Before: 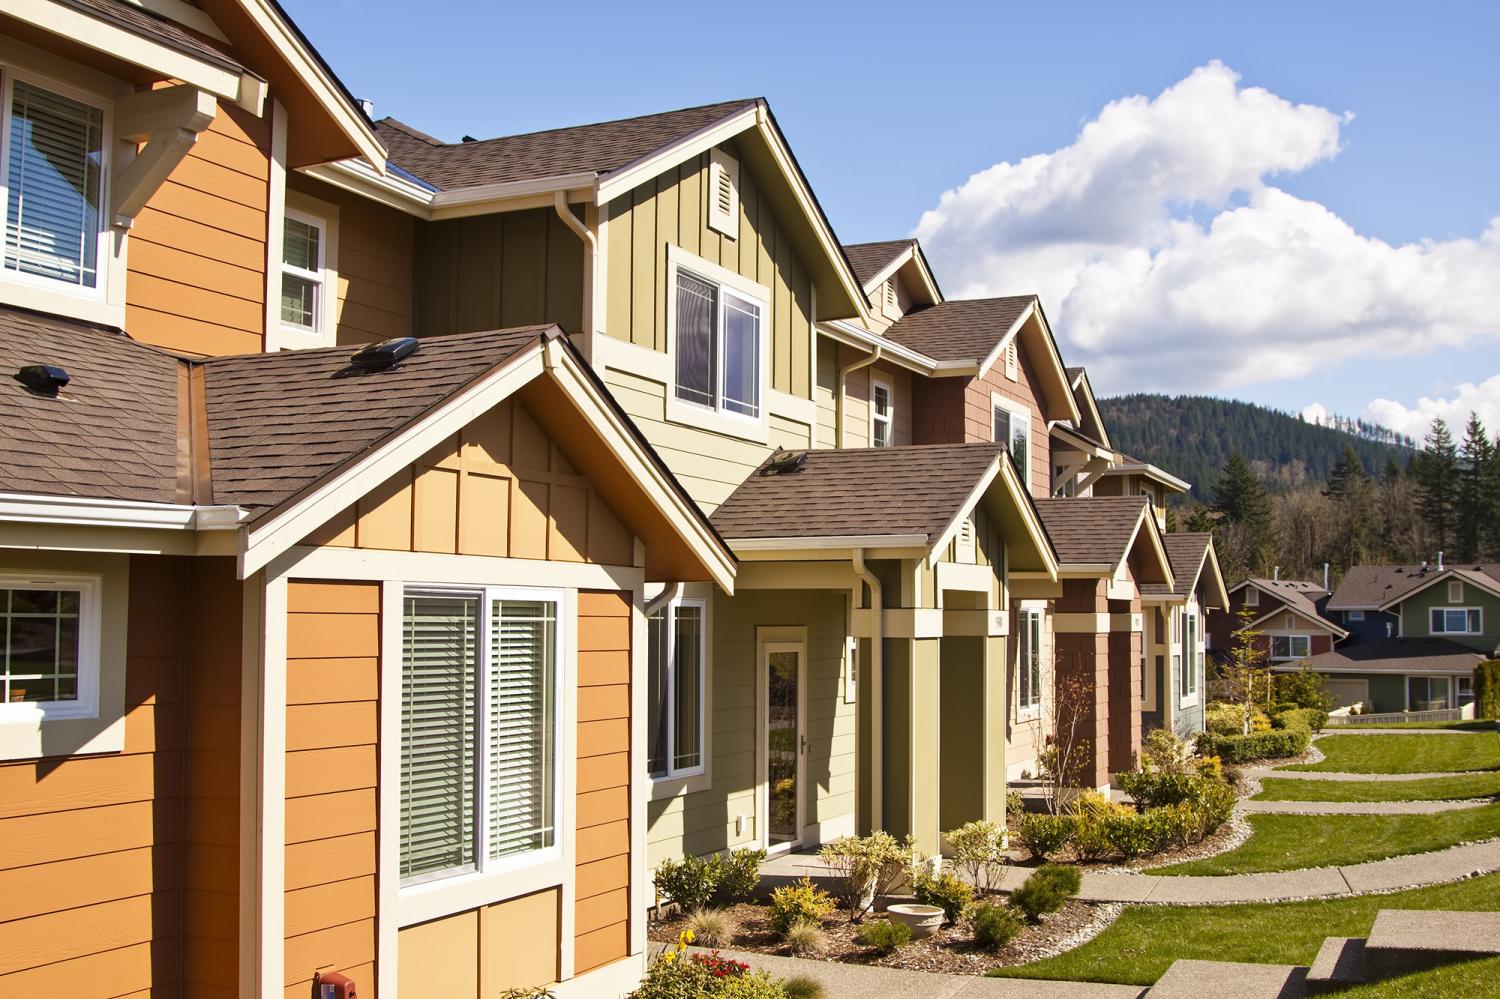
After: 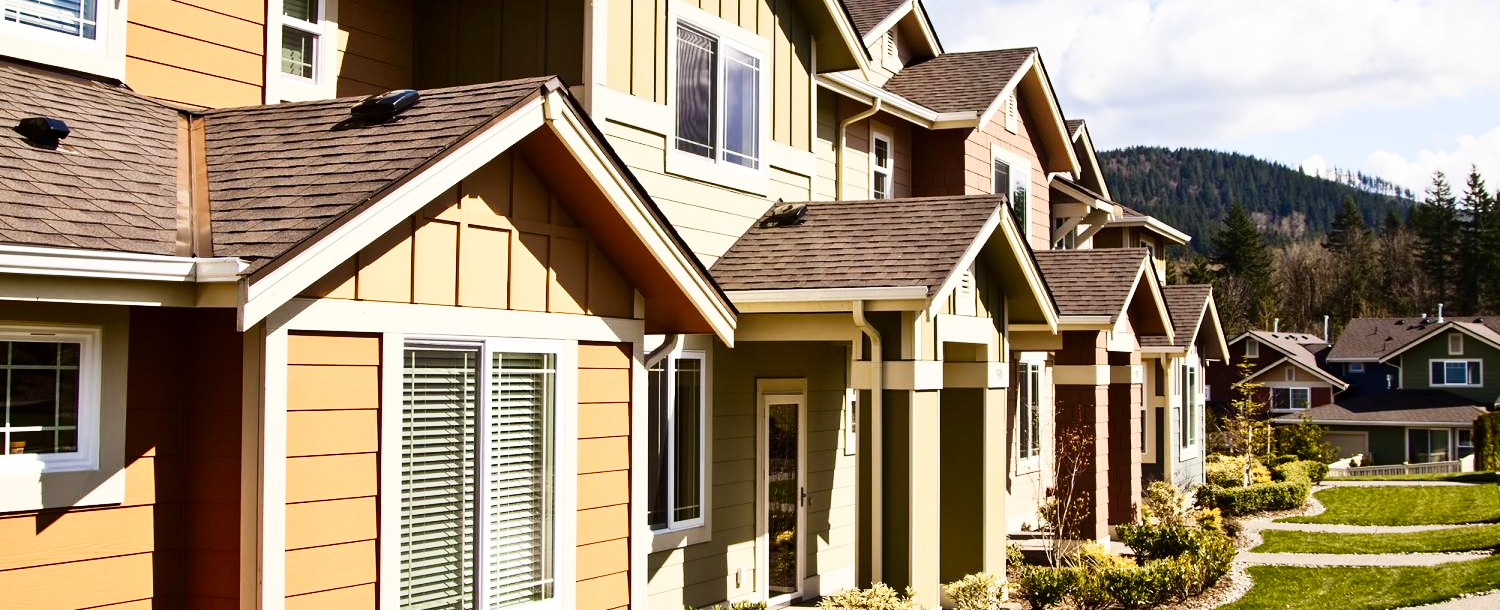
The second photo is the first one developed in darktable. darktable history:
crop and rotate: top 24.831%, bottom 14.033%
contrast brightness saturation: contrast 0.272
tone curve: curves: ch0 [(0, 0) (0.004, 0.001) (0.133, 0.112) (0.325, 0.362) (0.832, 0.893) (1, 1)], preserve colors none
